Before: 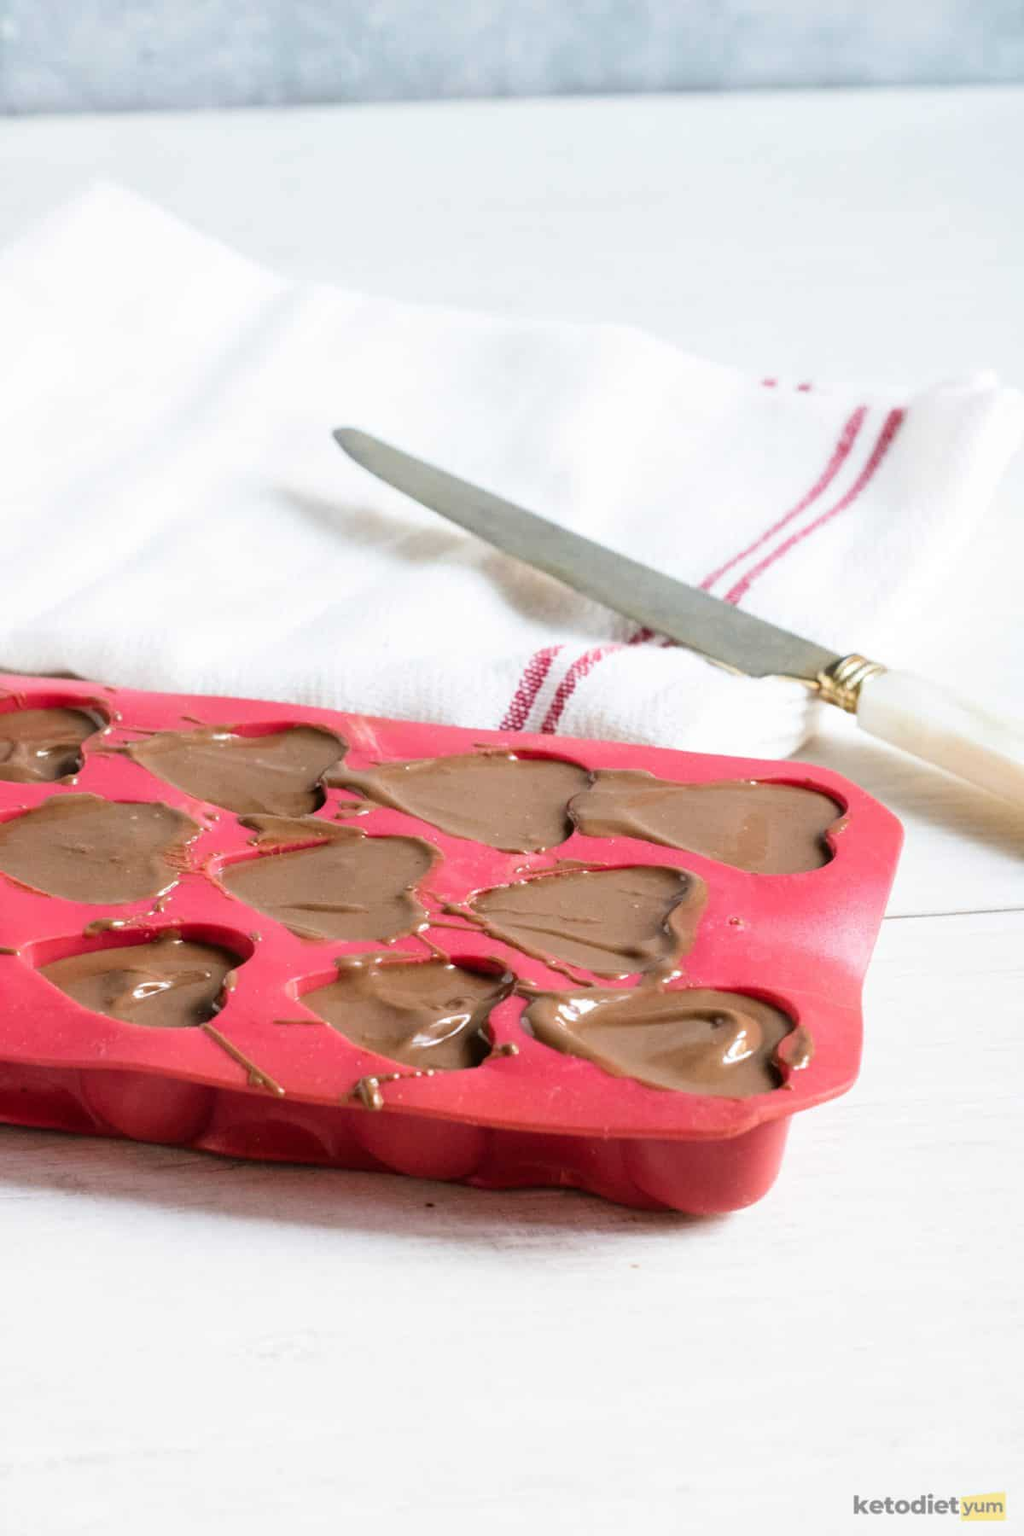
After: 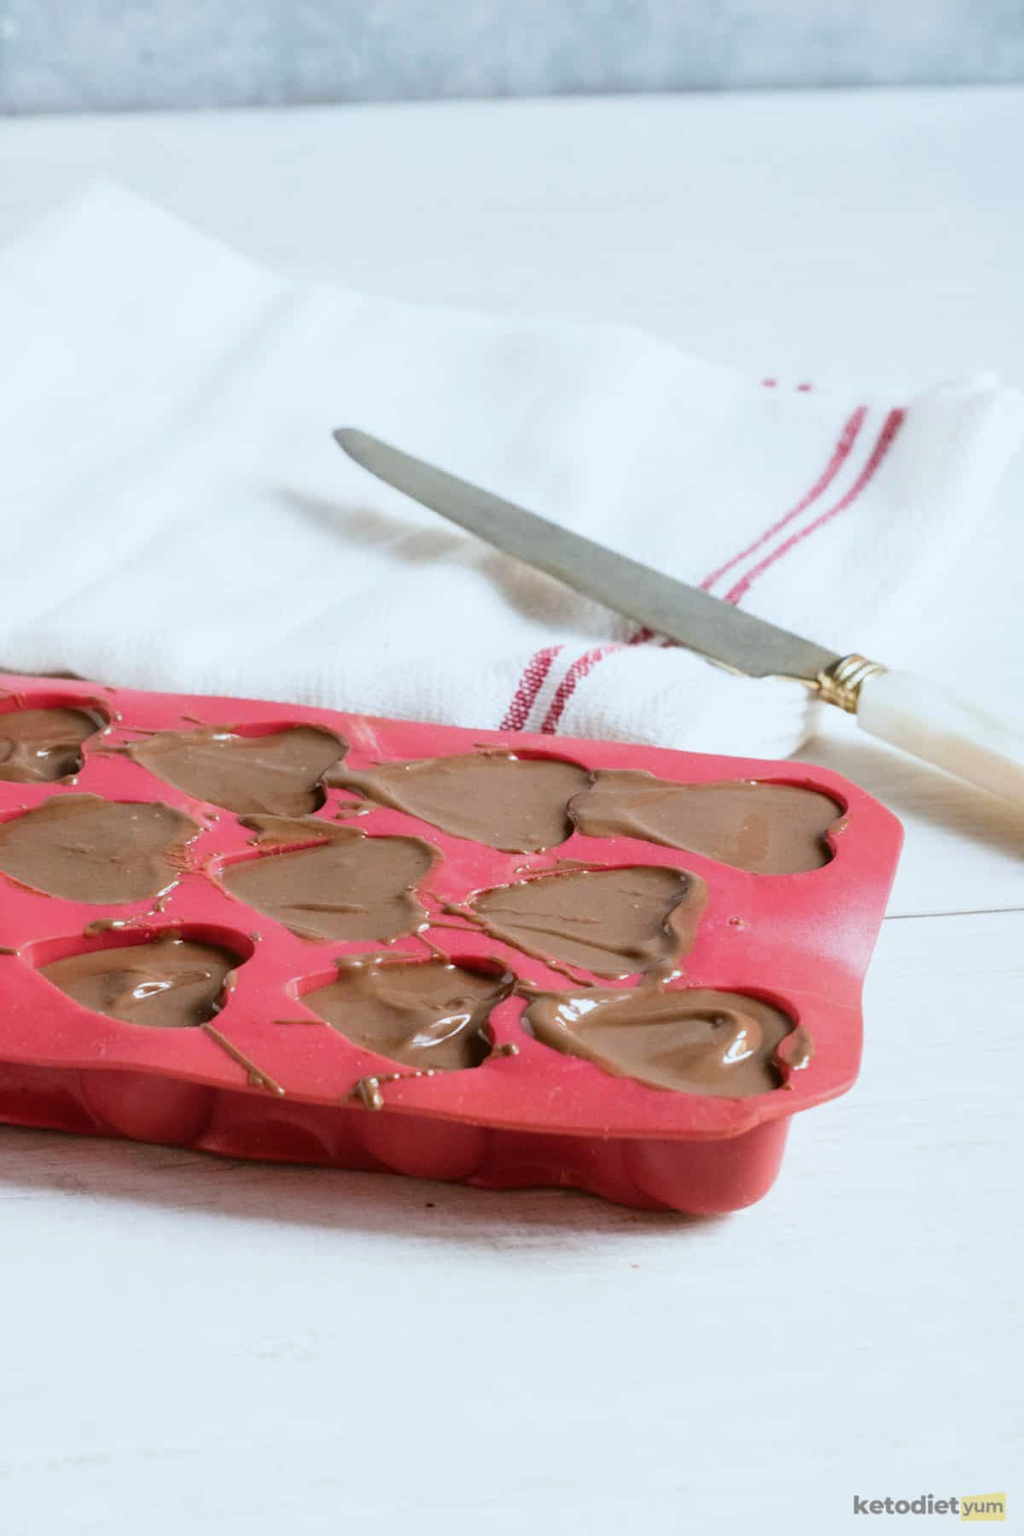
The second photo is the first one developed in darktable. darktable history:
contrast brightness saturation: contrast -0.08, brightness -0.04, saturation -0.11
color correction: highlights a* -3.28, highlights b* -6.24, shadows a* 3.1, shadows b* 5.19
